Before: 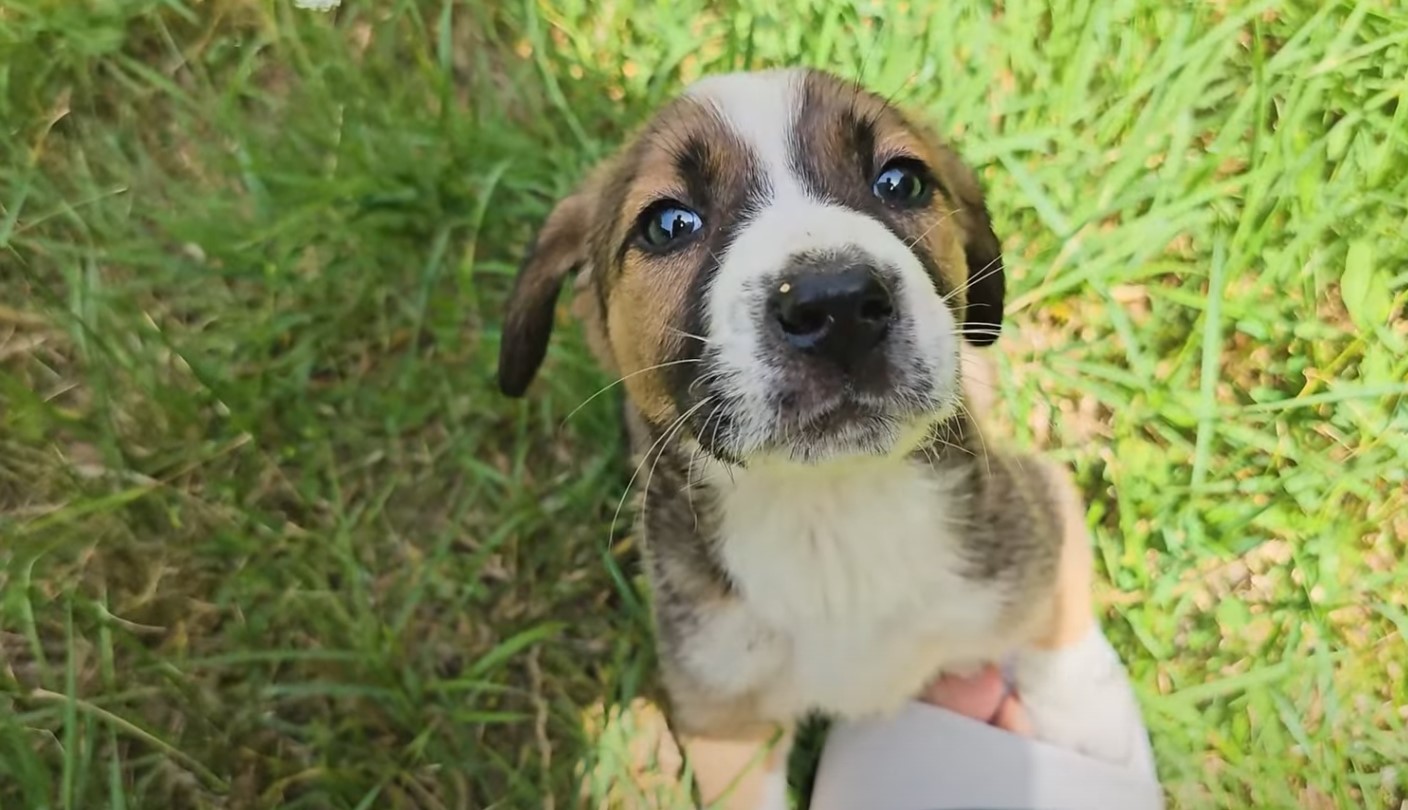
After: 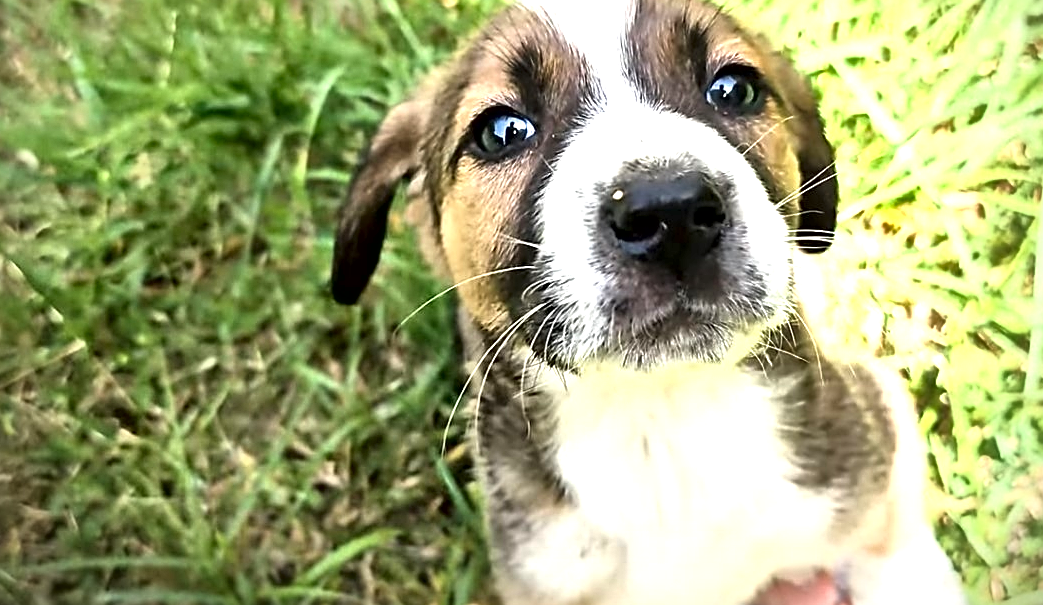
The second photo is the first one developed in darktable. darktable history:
color correction: highlights b* -0.042
color calibration: gray › normalize channels true, illuminant same as pipeline (D50), adaptation XYZ, x 0.346, y 0.359, temperature 5012.98 K, gamut compression 0.017
sharpen: on, module defaults
vignetting: brightness -0.579, saturation -0.247, center (-0.064, -0.305)
exposure: exposure 0.442 EV, compensate highlight preservation false
tone equalizer: -8 EV -0.79 EV, -7 EV -0.706 EV, -6 EV -0.607 EV, -5 EV -0.374 EV, -3 EV 0.399 EV, -2 EV 0.6 EV, -1 EV 0.683 EV, +0 EV 0.768 EV
crop and rotate: left 11.915%, top 11.484%, right 13.967%, bottom 13.813%
local contrast: mode bilateral grid, contrast 44, coarseness 69, detail 215%, midtone range 0.2
